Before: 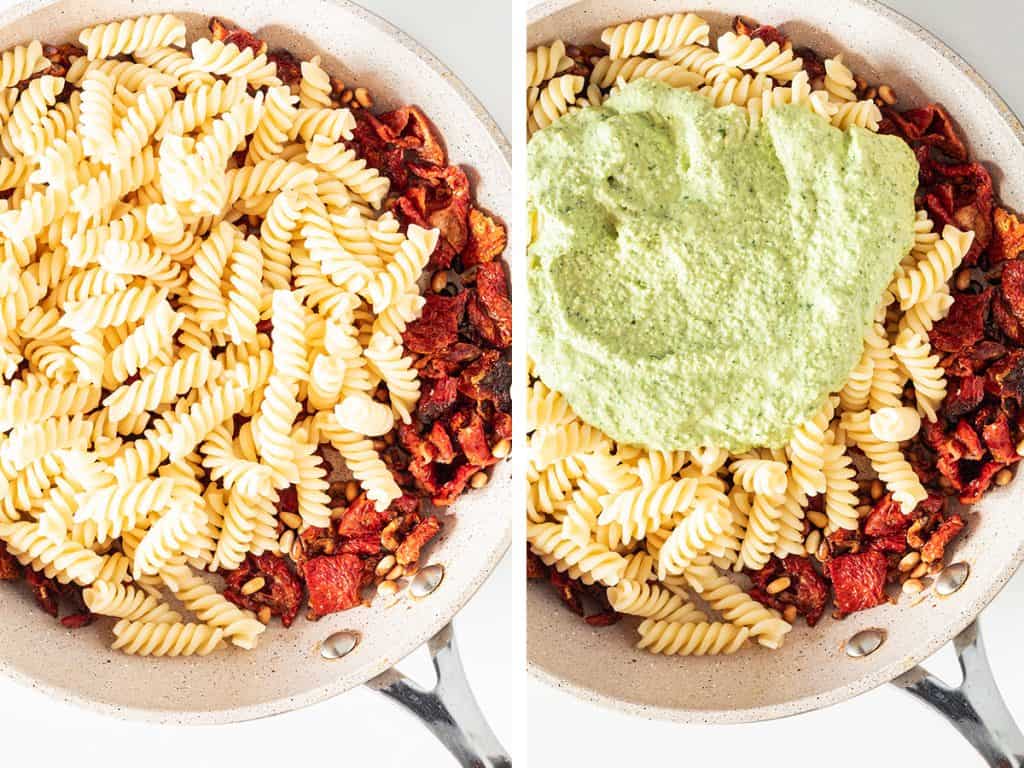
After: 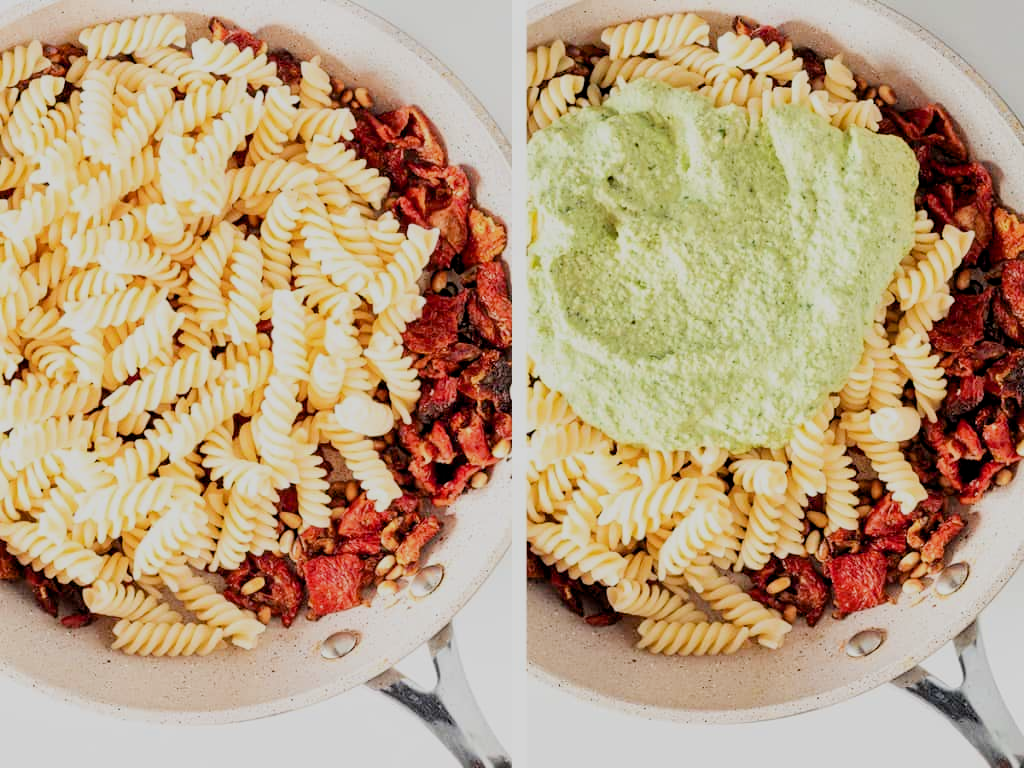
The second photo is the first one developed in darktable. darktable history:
exposure: black level correction 0.005, exposure 0.014 EV, compensate highlight preservation false
filmic rgb: black relative exposure -7.65 EV, white relative exposure 4.56 EV, hardness 3.61
